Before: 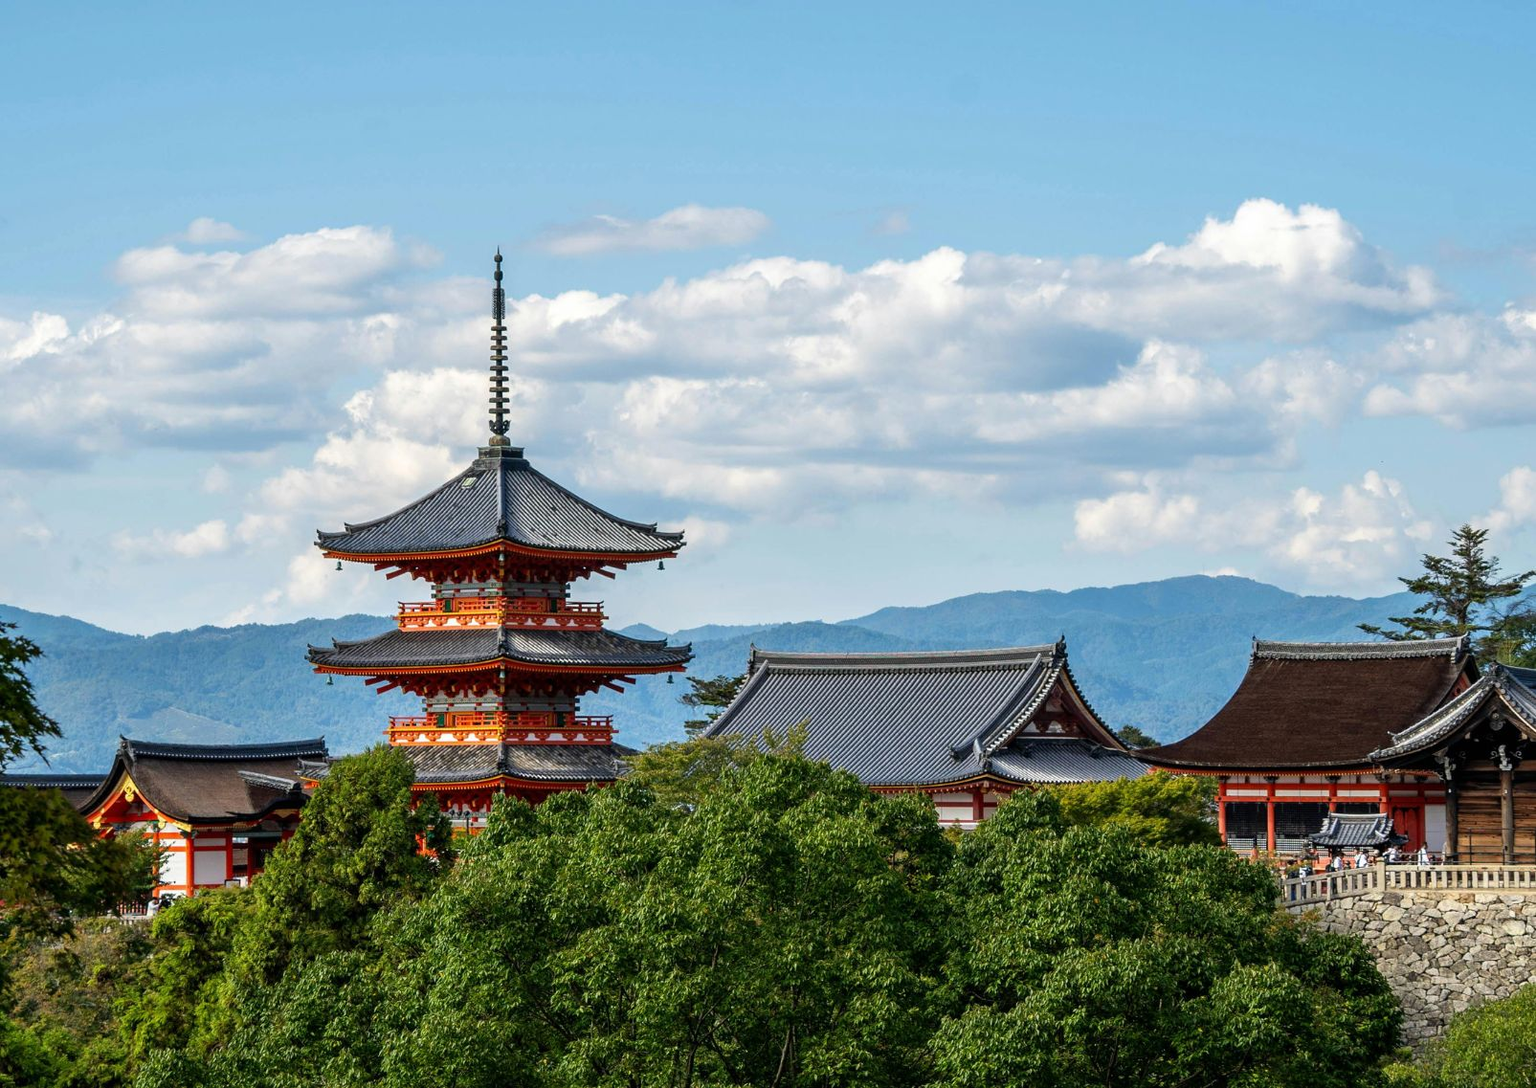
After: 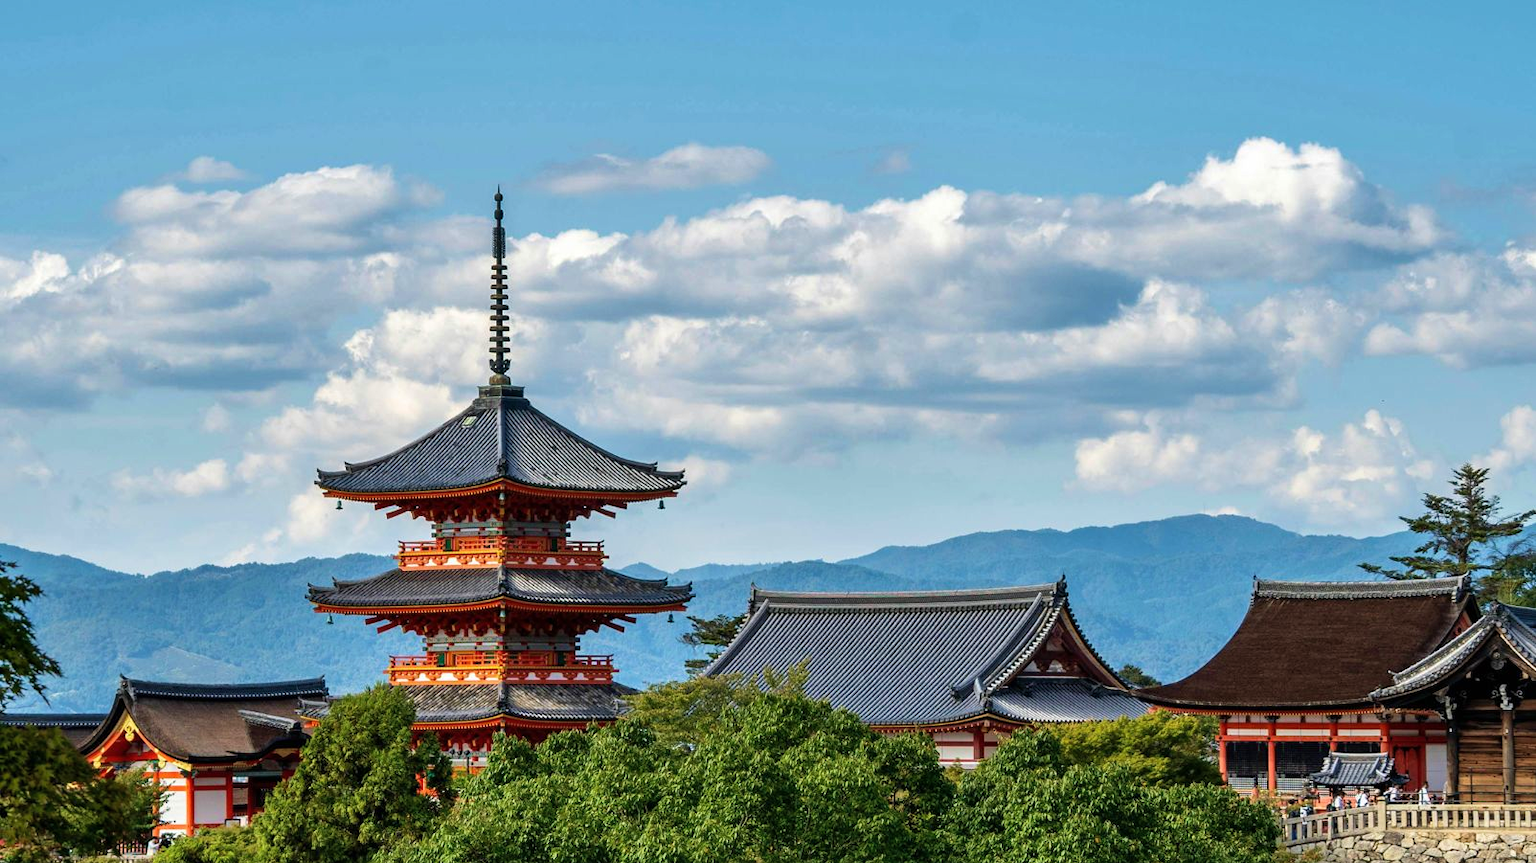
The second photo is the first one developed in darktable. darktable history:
shadows and highlights: white point adjustment 0.035, soften with gaussian
crop and rotate: top 5.658%, bottom 15.002%
velvia: on, module defaults
